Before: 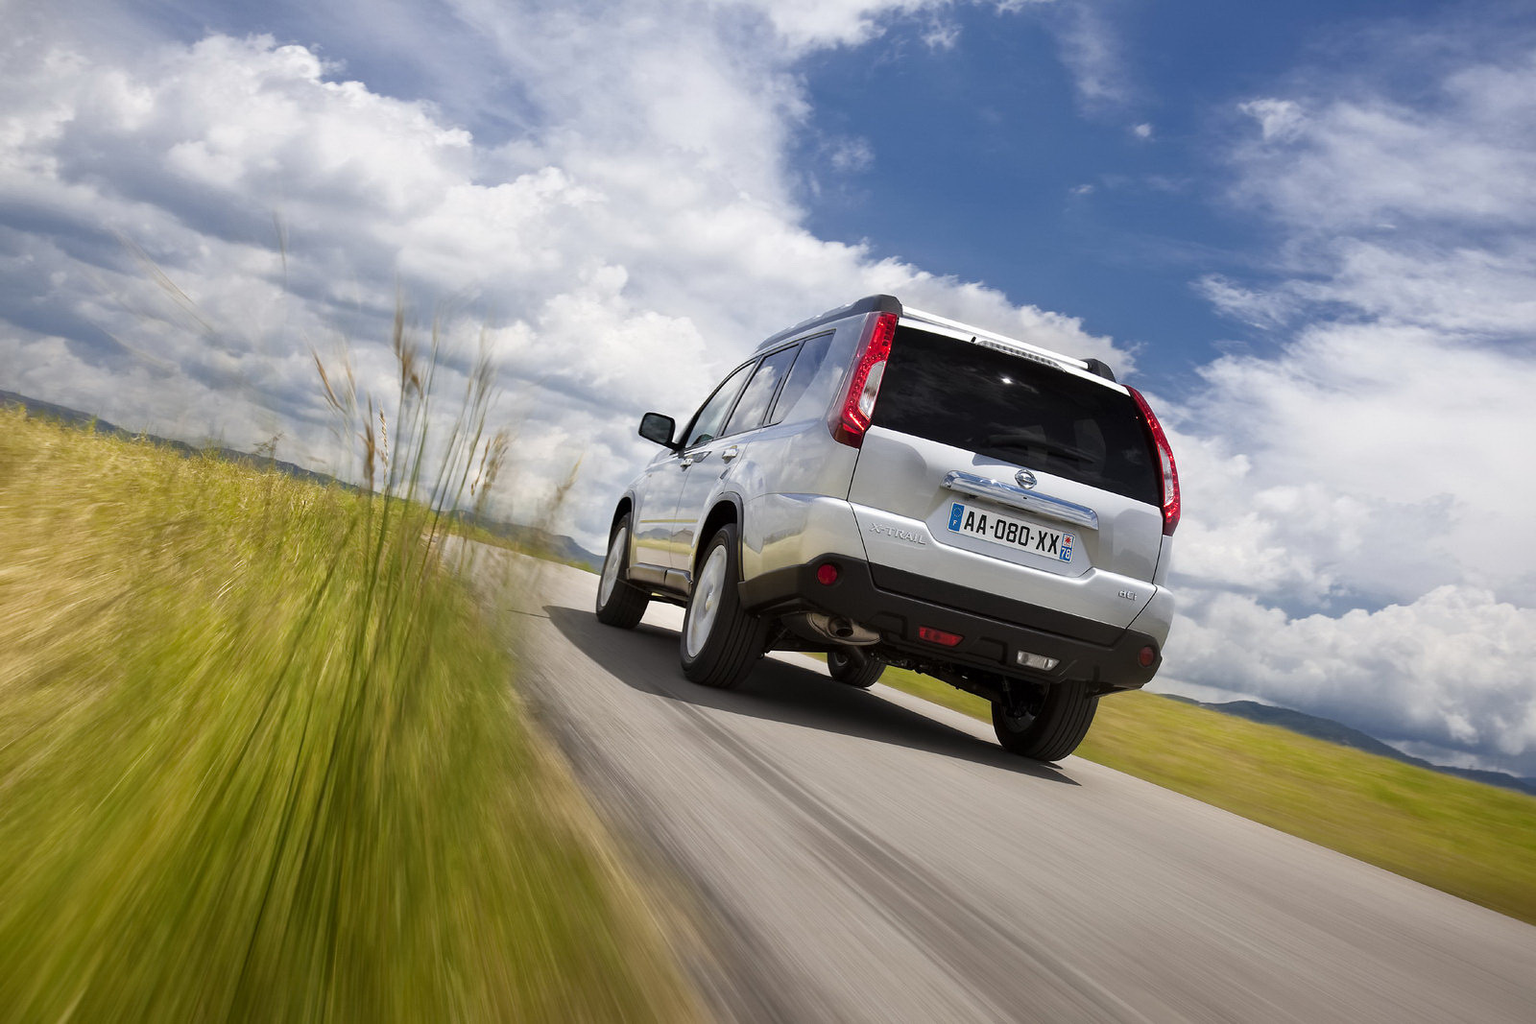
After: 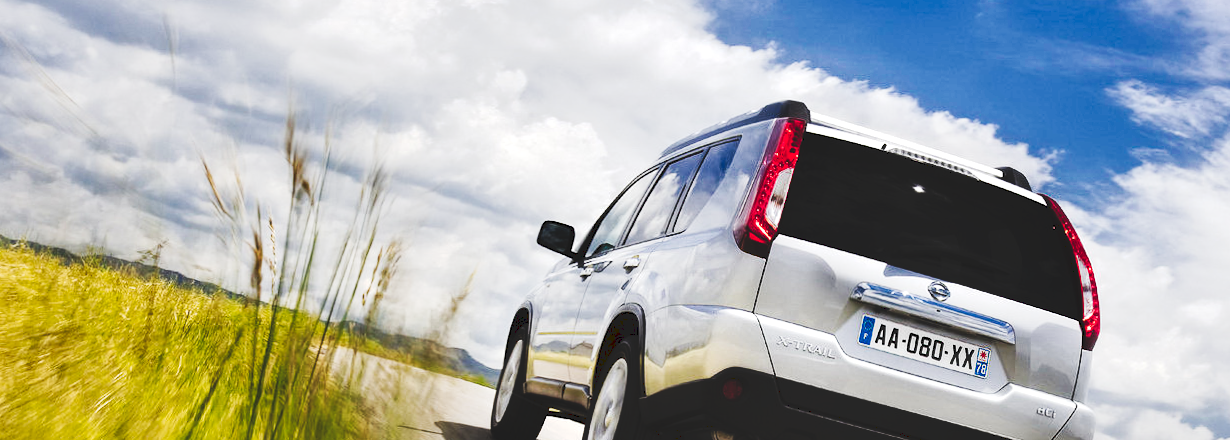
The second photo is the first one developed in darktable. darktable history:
crop: left 7.036%, top 18.398%, right 14.379%, bottom 40.043%
local contrast: highlights 123%, shadows 126%, detail 140%, midtone range 0.254
rotate and perspective: rotation 0.226°, lens shift (vertical) -0.042, crop left 0.023, crop right 0.982, crop top 0.006, crop bottom 0.994
tone curve: curves: ch0 [(0, 0) (0.003, 0.184) (0.011, 0.184) (0.025, 0.189) (0.044, 0.192) (0.069, 0.194) (0.1, 0.2) (0.136, 0.202) (0.177, 0.206) (0.224, 0.214) (0.277, 0.243) (0.335, 0.297) (0.399, 0.39) (0.468, 0.508) (0.543, 0.653) (0.623, 0.754) (0.709, 0.834) (0.801, 0.887) (0.898, 0.925) (1, 1)], preserve colors none
